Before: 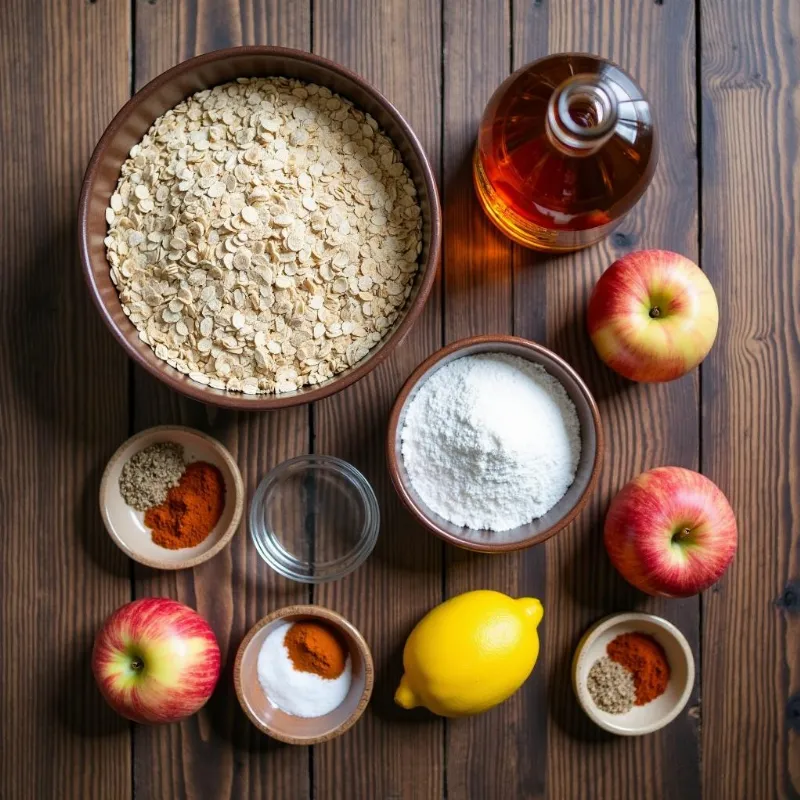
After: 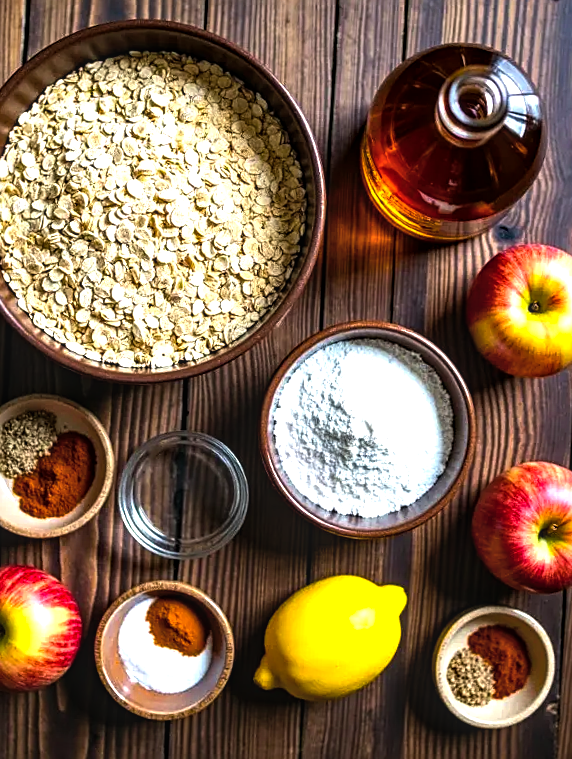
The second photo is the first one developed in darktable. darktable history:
crop and rotate: angle -3.05°, left 13.914%, top 0.032%, right 10.884%, bottom 0.058%
color balance rgb: power › luminance -14.756%, linear chroma grading › global chroma 41.701%, perceptual saturation grading › global saturation 0.243%, perceptual brilliance grading › highlights 14.291%, perceptual brilliance grading › mid-tones -4.86%, perceptual brilliance grading › shadows -27.379%, global vibrance 14.168%
exposure: exposure 0.402 EV, compensate highlight preservation false
local contrast: detail 130%
sharpen: on, module defaults
haze removal: compatibility mode true, adaptive false
tone equalizer: on, module defaults
